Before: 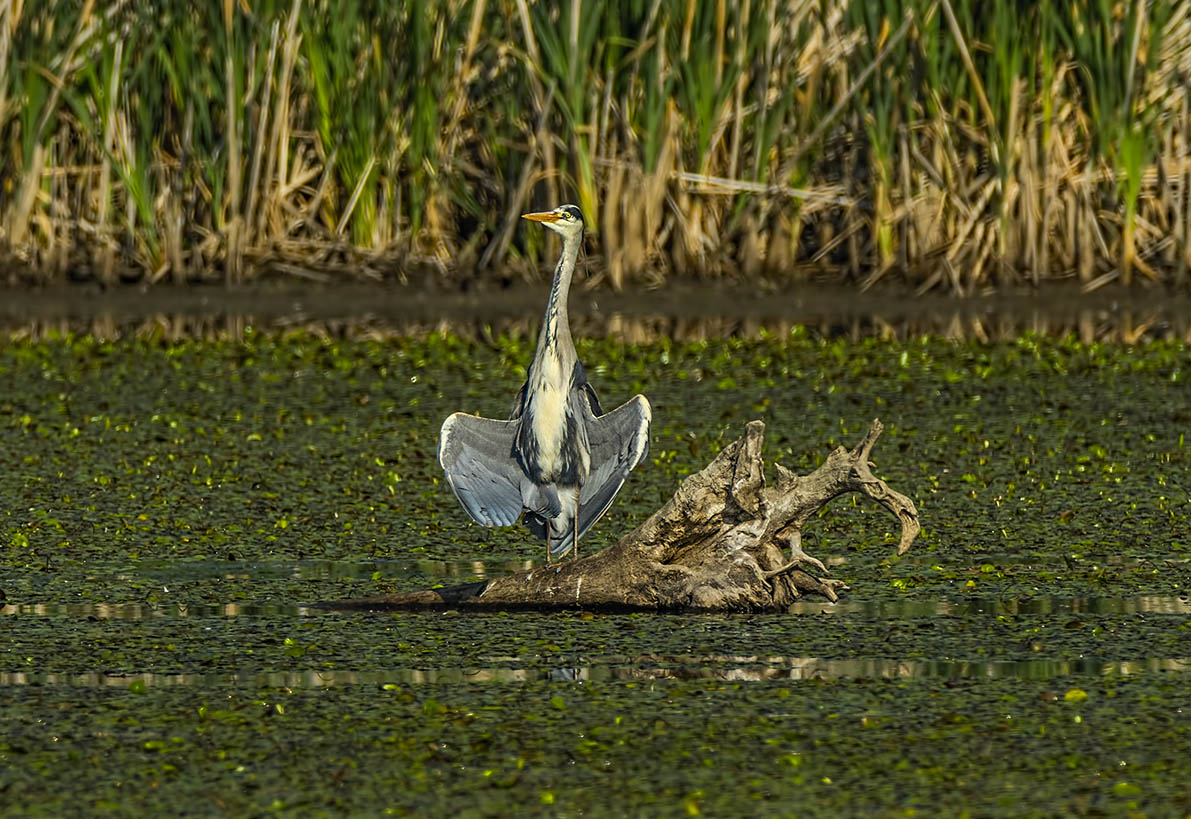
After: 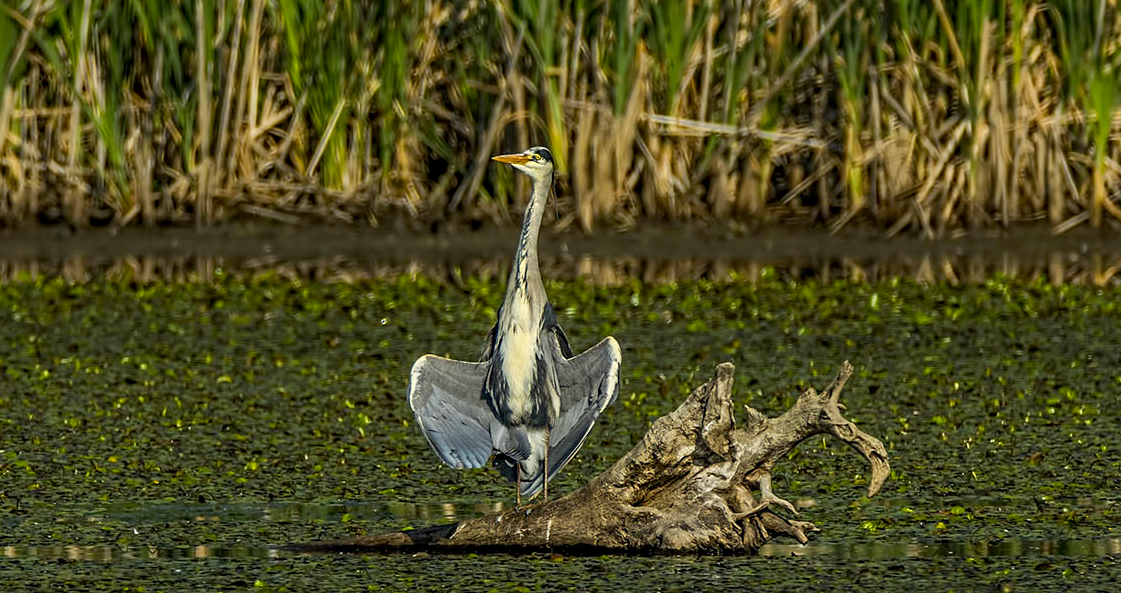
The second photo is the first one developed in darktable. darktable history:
crop: left 2.582%, top 7.146%, right 3.253%, bottom 20.337%
exposure: black level correction 0.005, exposure 0.016 EV, compensate highlight preservation false
